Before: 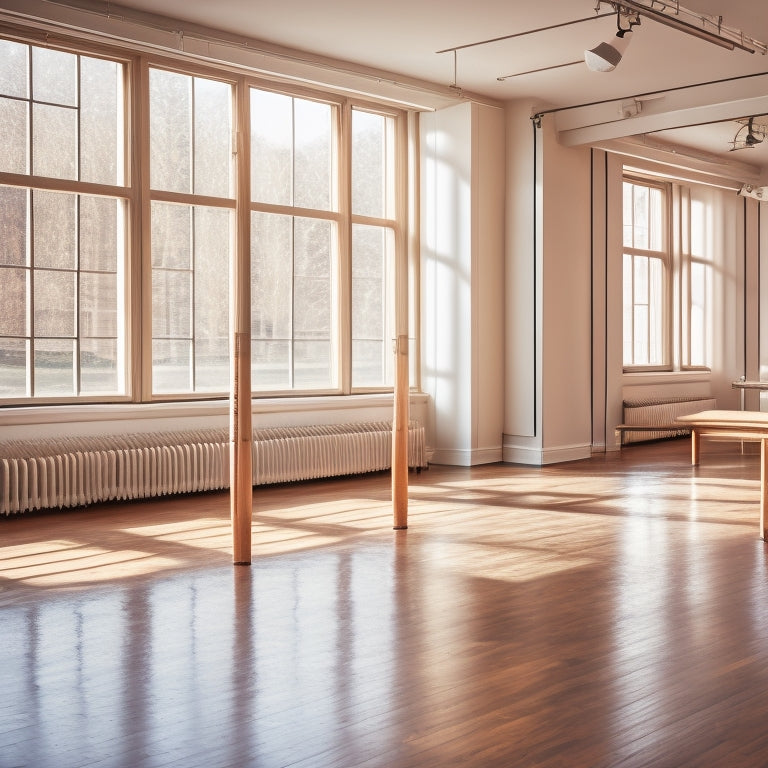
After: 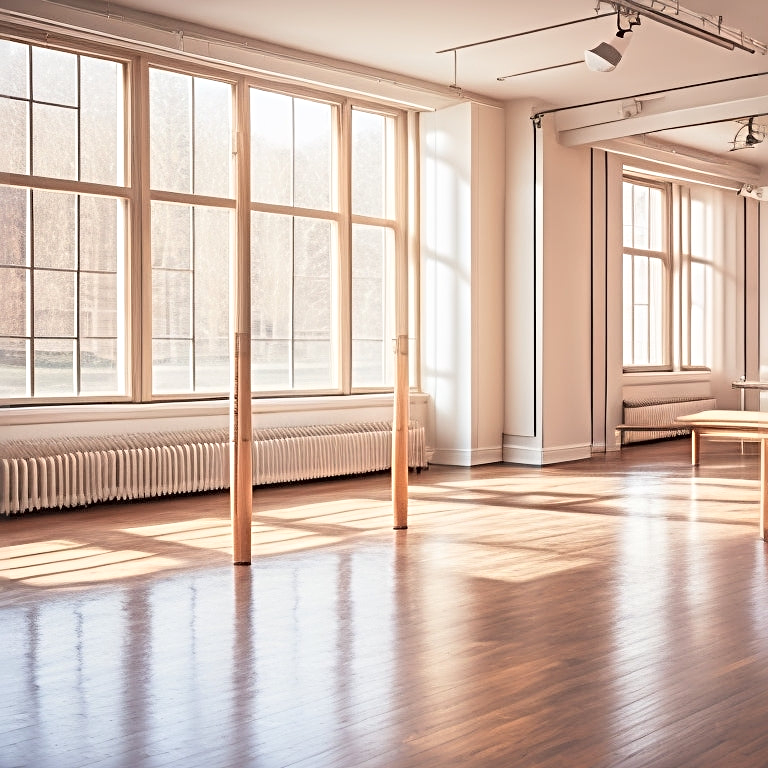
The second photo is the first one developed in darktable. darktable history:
contrast brightness saturation: contrast 0.14, brightness 0.209
sharpen: radius 3.961
